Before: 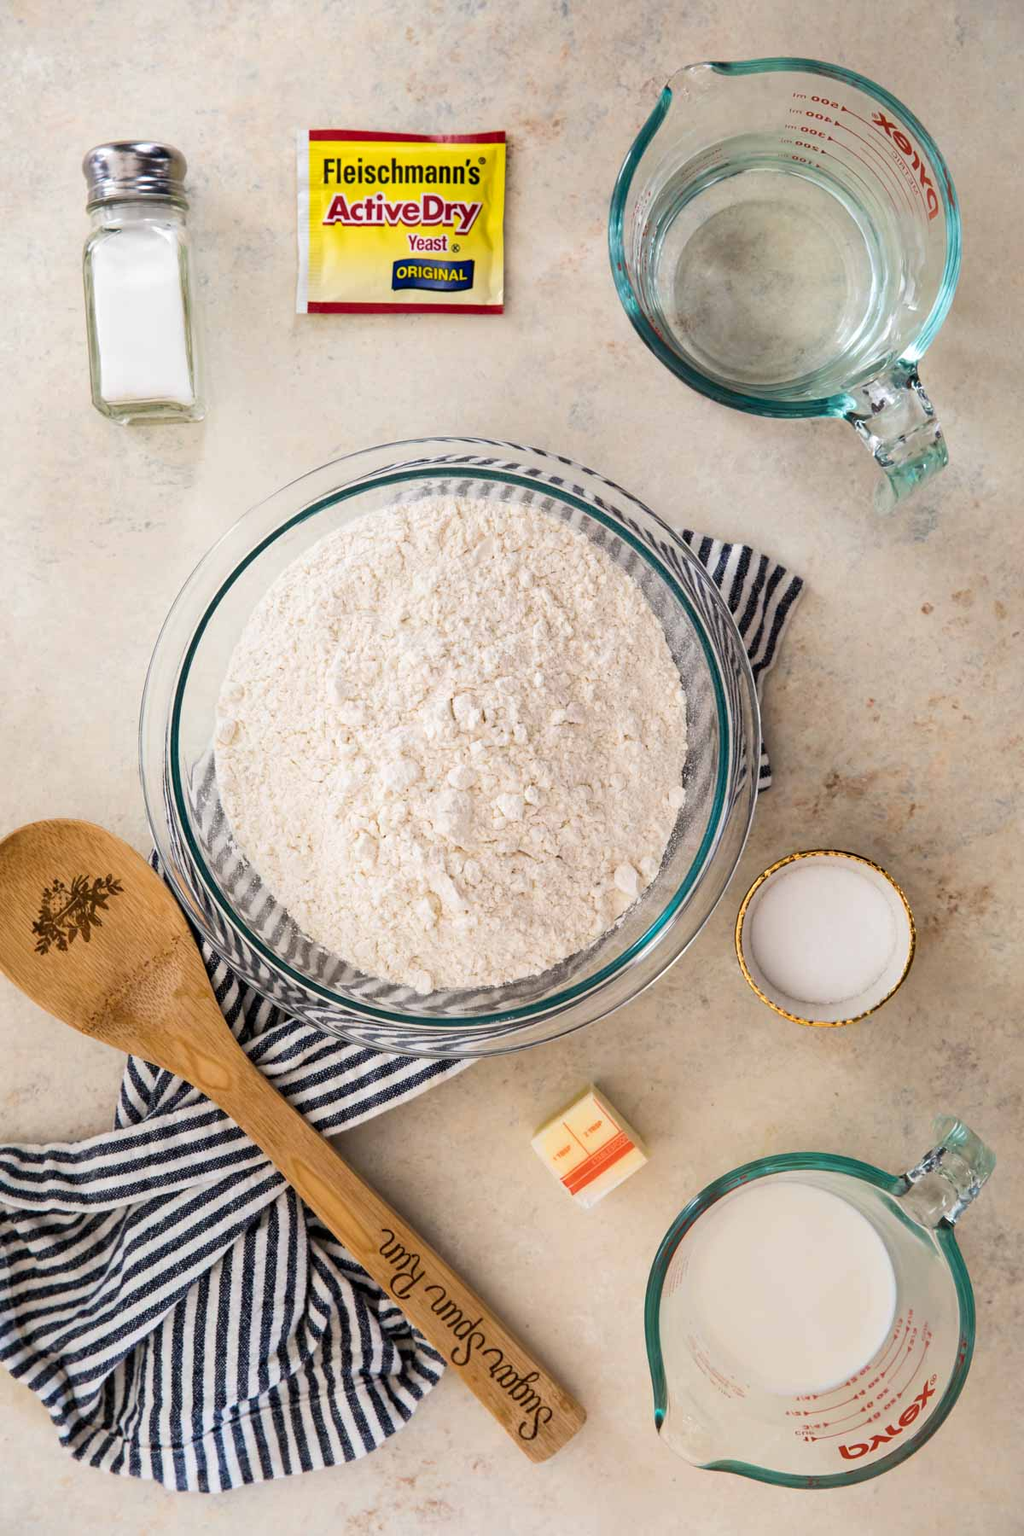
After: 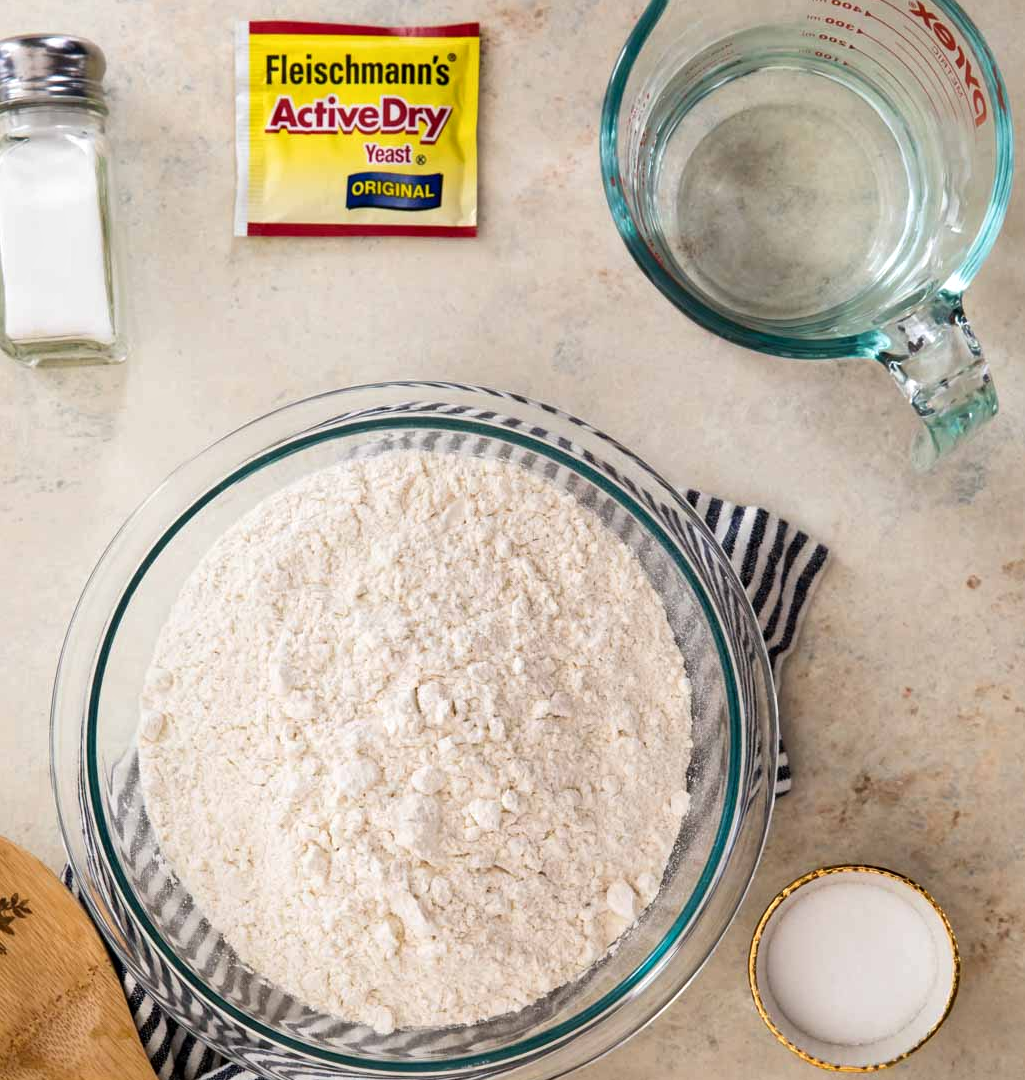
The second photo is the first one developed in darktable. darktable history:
crop and rotate: left 9.461%, top 7.327%, right 5.072%, bottom 32.638%
local contrast: mode bilateral grid, contrast 21, coarseness 49, detail 119%, midtone range 0.2
